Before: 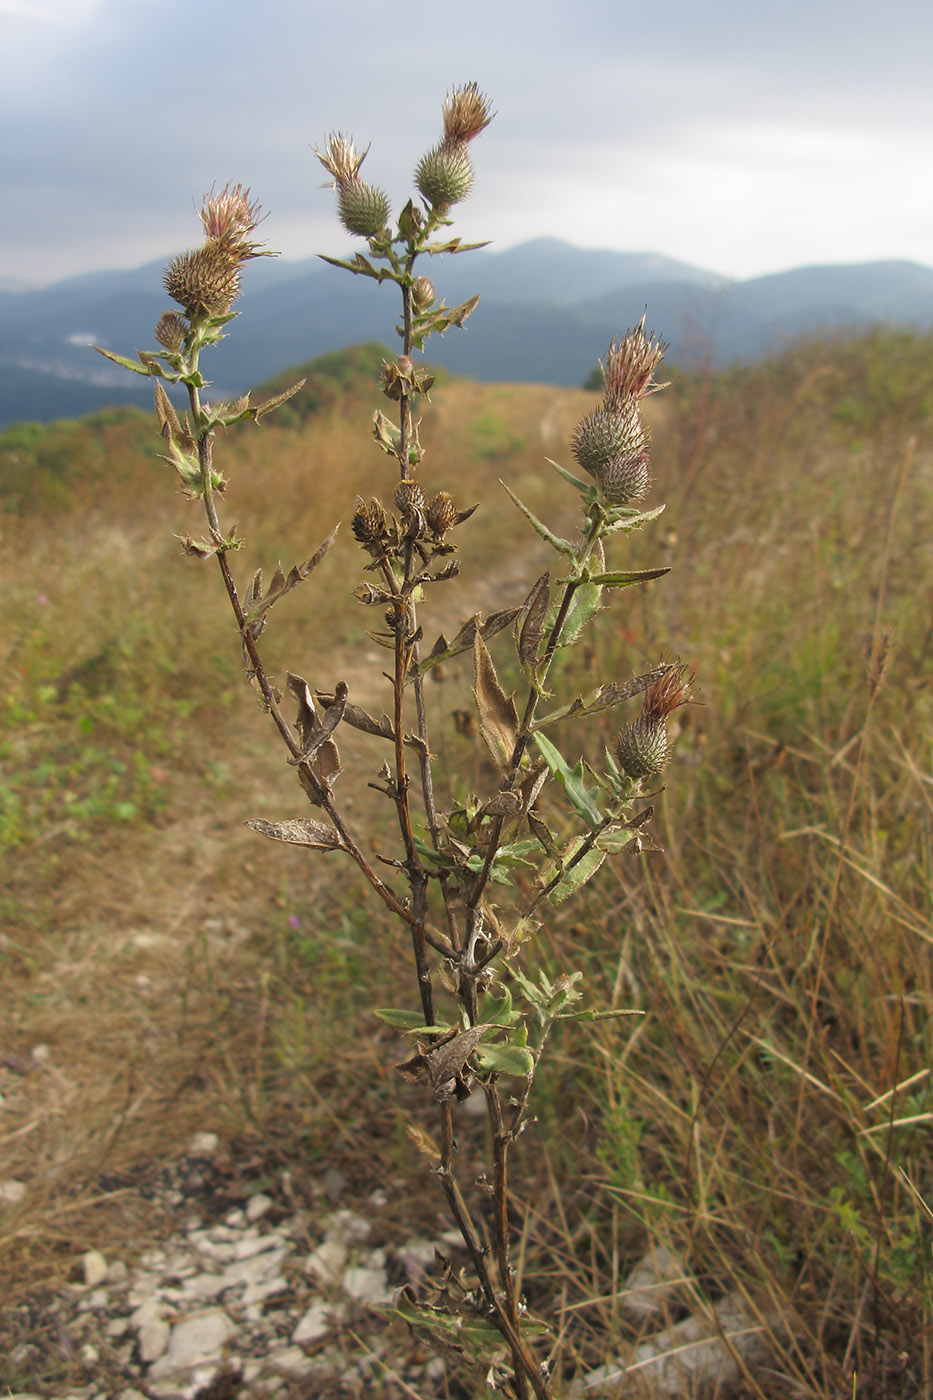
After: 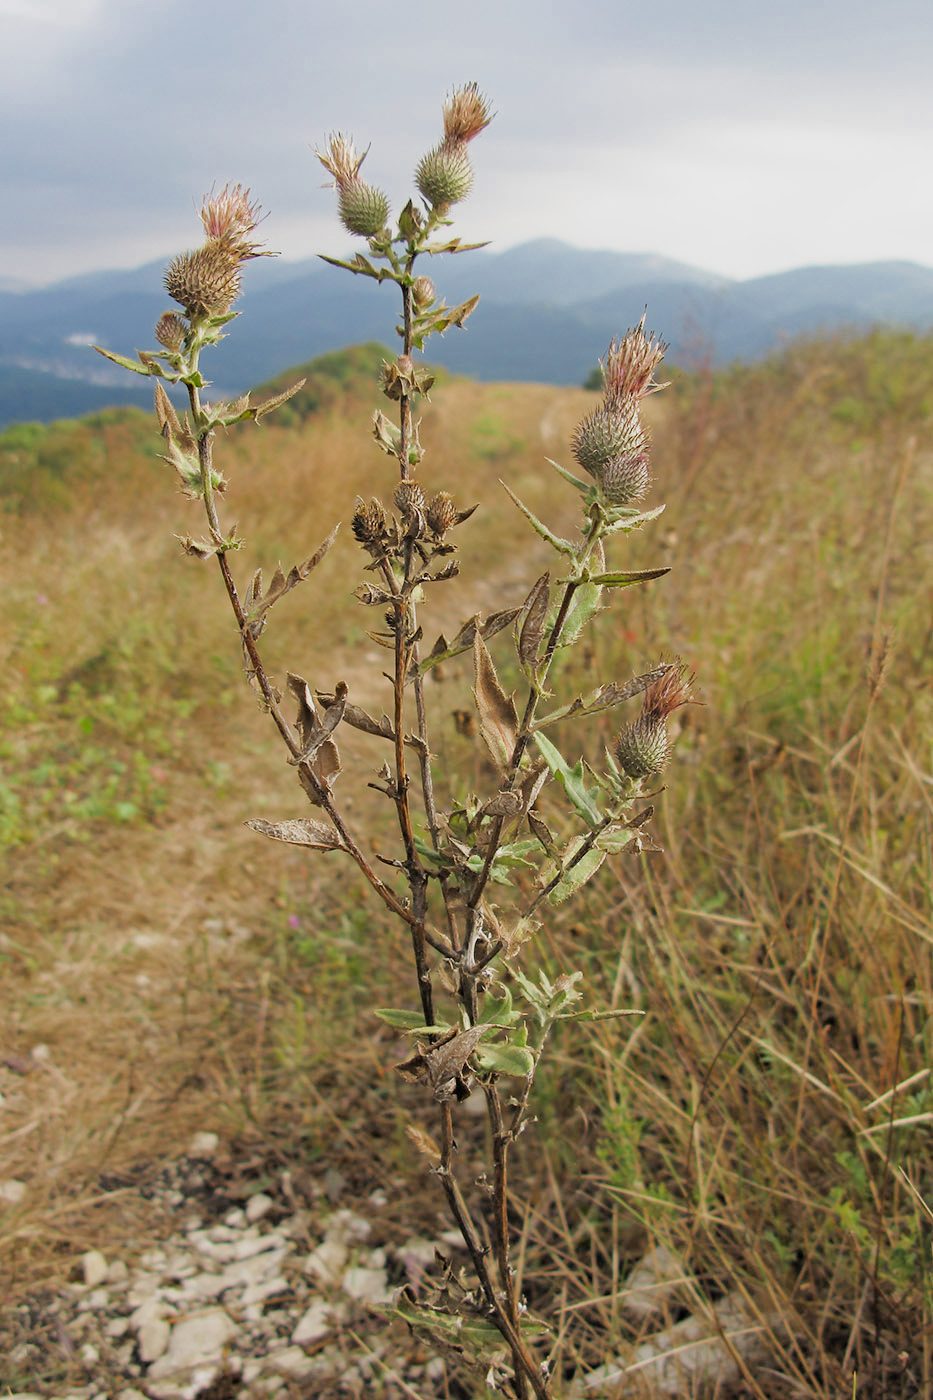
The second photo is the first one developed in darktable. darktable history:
filmic rgb: black relative exposure -7.65 EV, white relative exposure 4.56 EV, hardness 3.61, add noise in highlights 0.001, preserve chrominance max RGB, color science v3 (2019), use custom middle-gray values true, contrast in highlights soft
tone equalizer: -8 EV -0.756 EV, -7 EV -0.739 EV, -6 EV -0.565 EV, -5 EV -0.376 EV, -3 EV 0.399 EV, -2 EV 0.6 EV, -1 EV 0.674 EV, +0 EV 0.772 EV, smoothing diameter 24.98%, edges refinement/feathering 7.09, preserve details guided filter
haze removal: strength 0.281, distance 0.257, compatibility mode true, adaptive false
